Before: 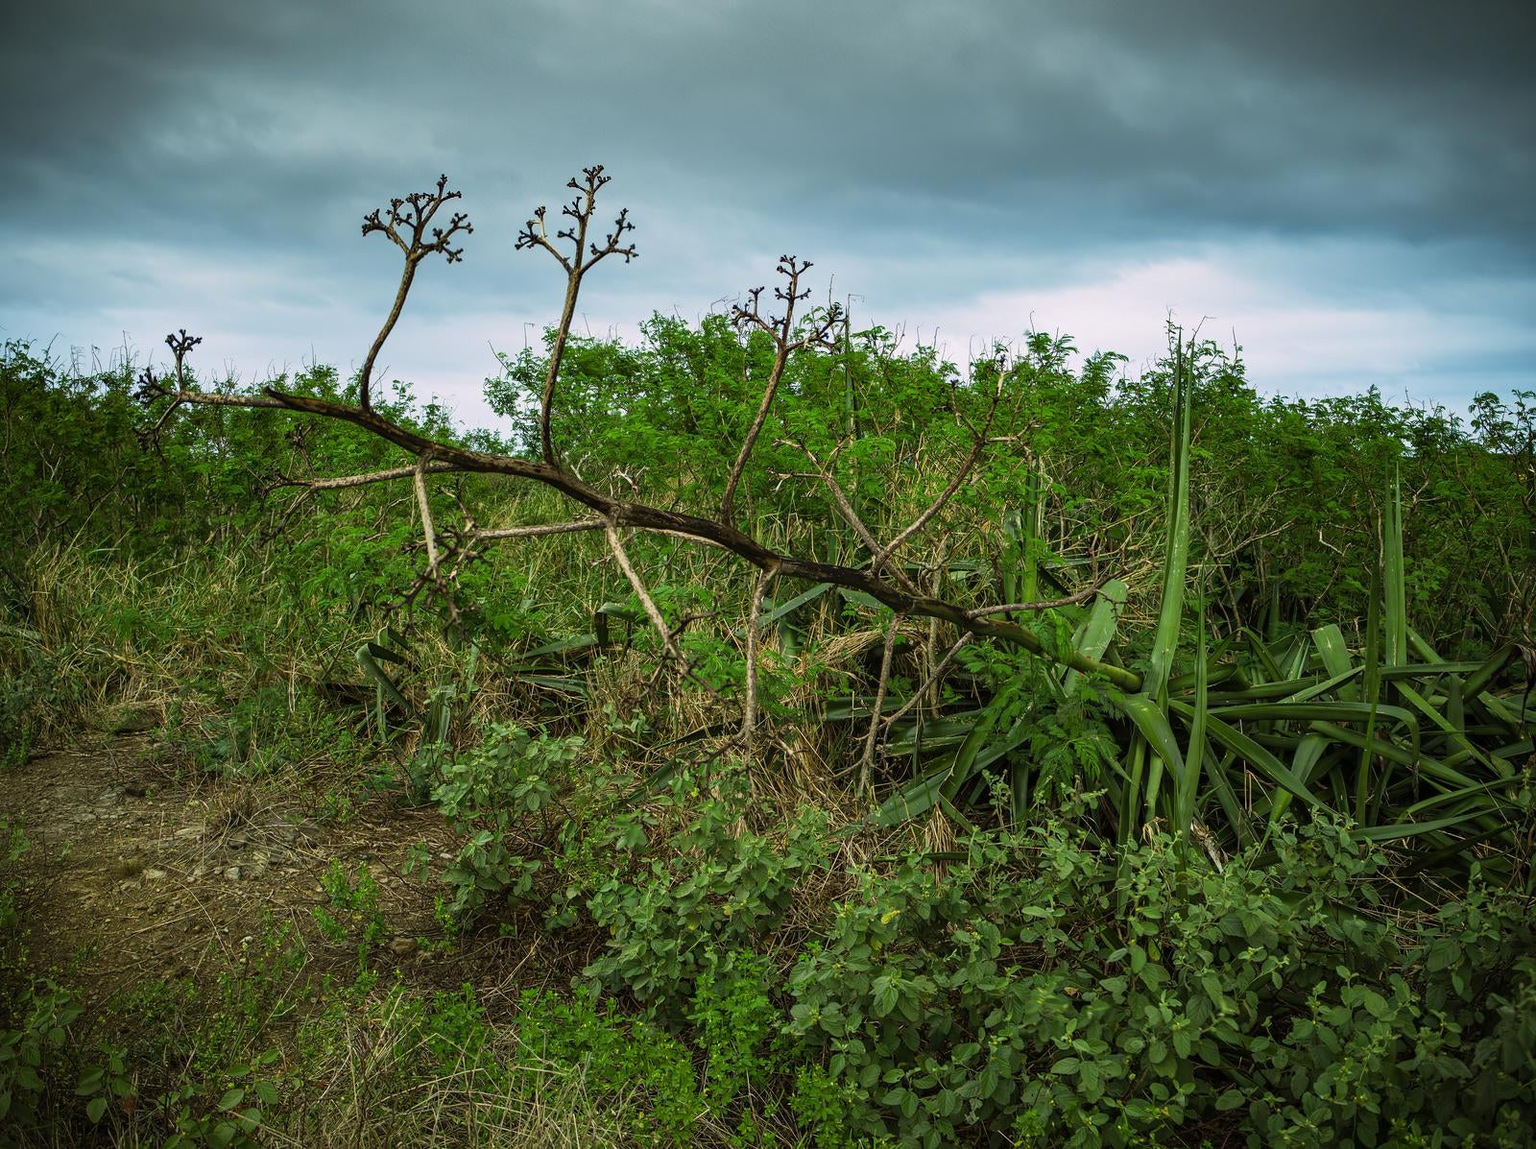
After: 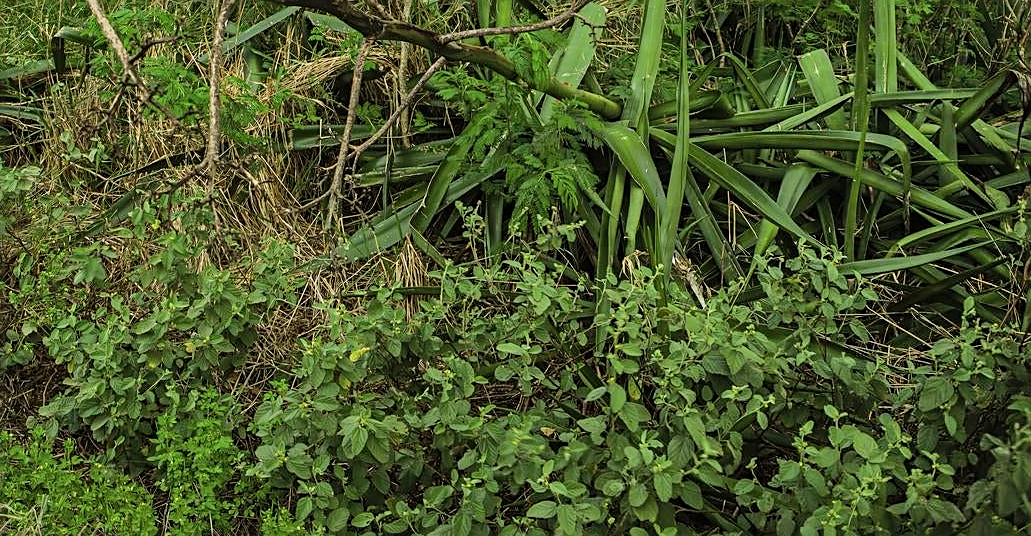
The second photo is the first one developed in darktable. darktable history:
crop and rotate: left 35.509%, top 50.238%, bottom 4.934%
sharpen: on, module defaults
shadows and highlights: shadows 60, highlights -60.23, soften with gaussian
